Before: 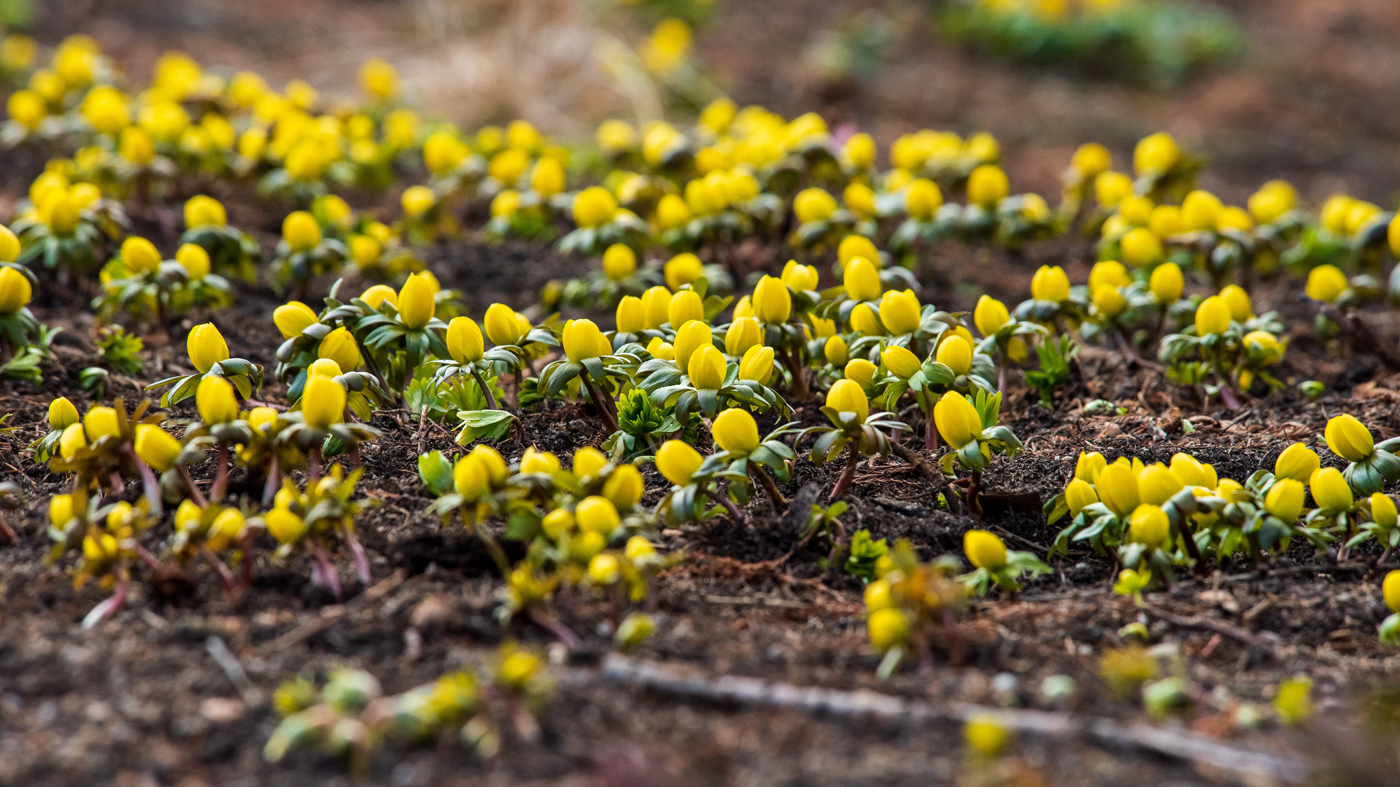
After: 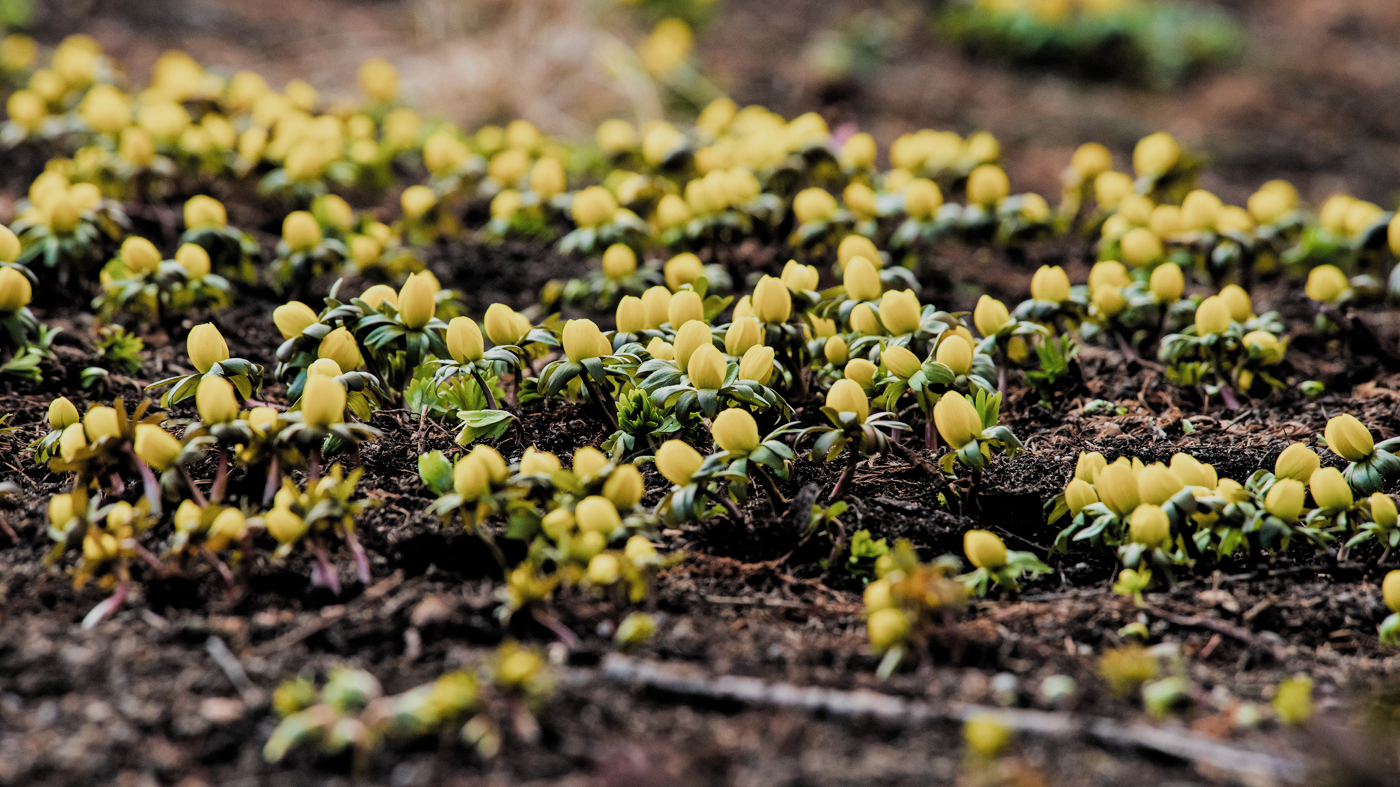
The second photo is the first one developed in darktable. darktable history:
filmic rgb: black relative exposure -5.11 EV, white relative exposure 3.99 EV, hardness 2.88, contrast 1.194, color science v4 (2020)
